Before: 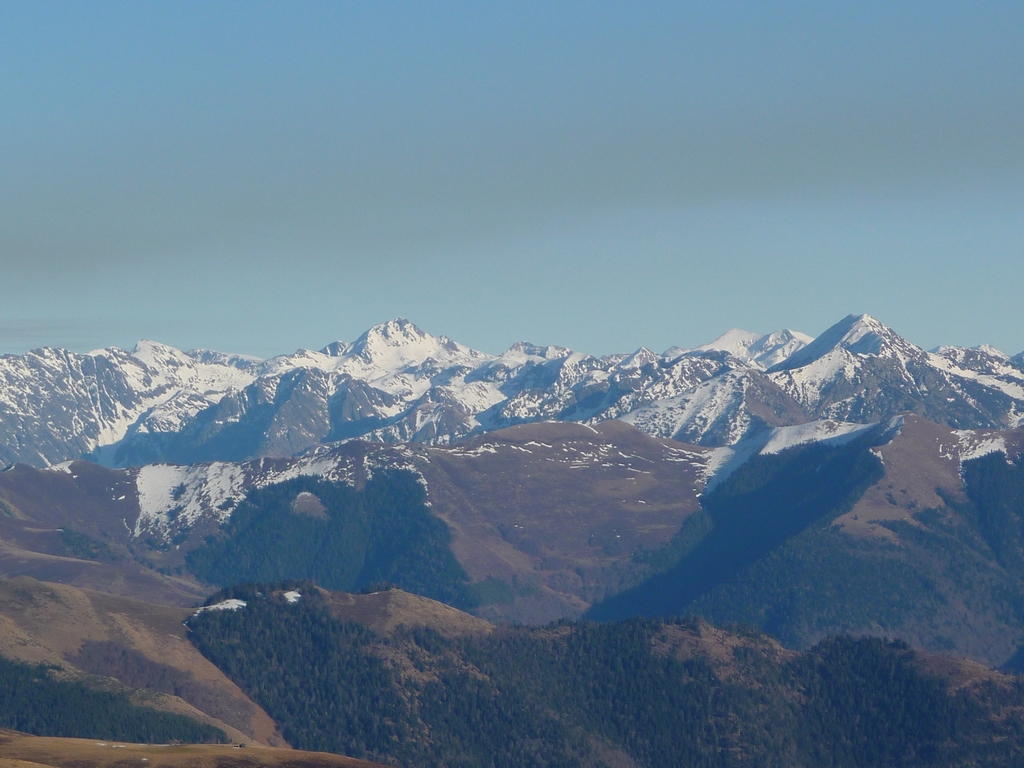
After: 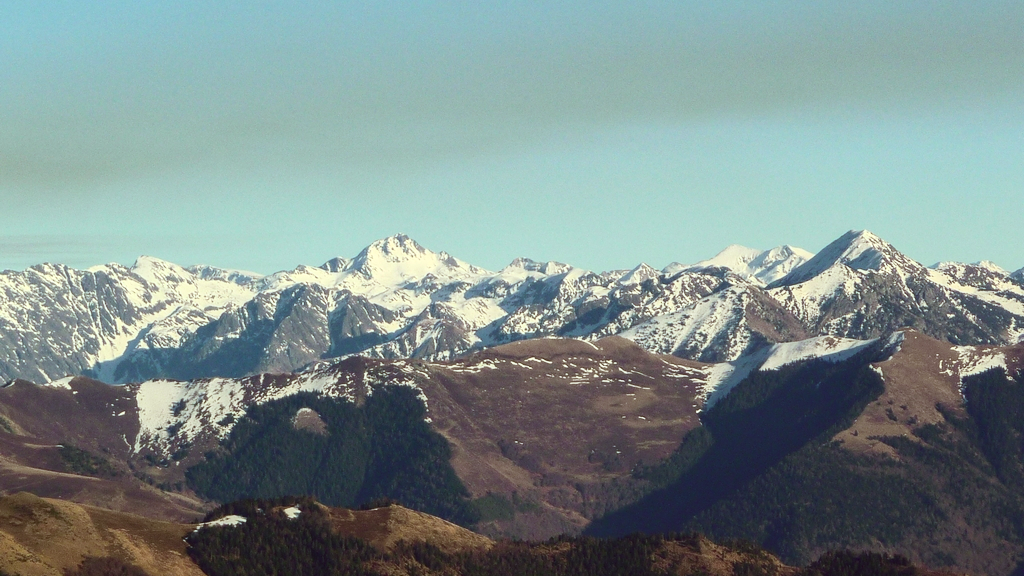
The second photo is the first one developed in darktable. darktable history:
contrast brightness saturation: contrast 0.337, brightness -0.067, saturation 0.167
exposure: exposure 0.202 EV, compensate highlight preservation false
color correction: highlights a* -5.17, highlights b* 9.8, shadows a* 9.22, shadows b* 24.59
local contrast: on, module defaults
contrast equalizer: octaves 7, y [[0.5 ×6], [0.5 ×6], [0.5 ×6], [0 ×6], [0, 0, 0, 0.581, 0.011, 0]], mix -0.304
color balance rgb: perceptual saturation grading › global saturation 19.338%
crop: top 11.038%, bottom 13.87%
